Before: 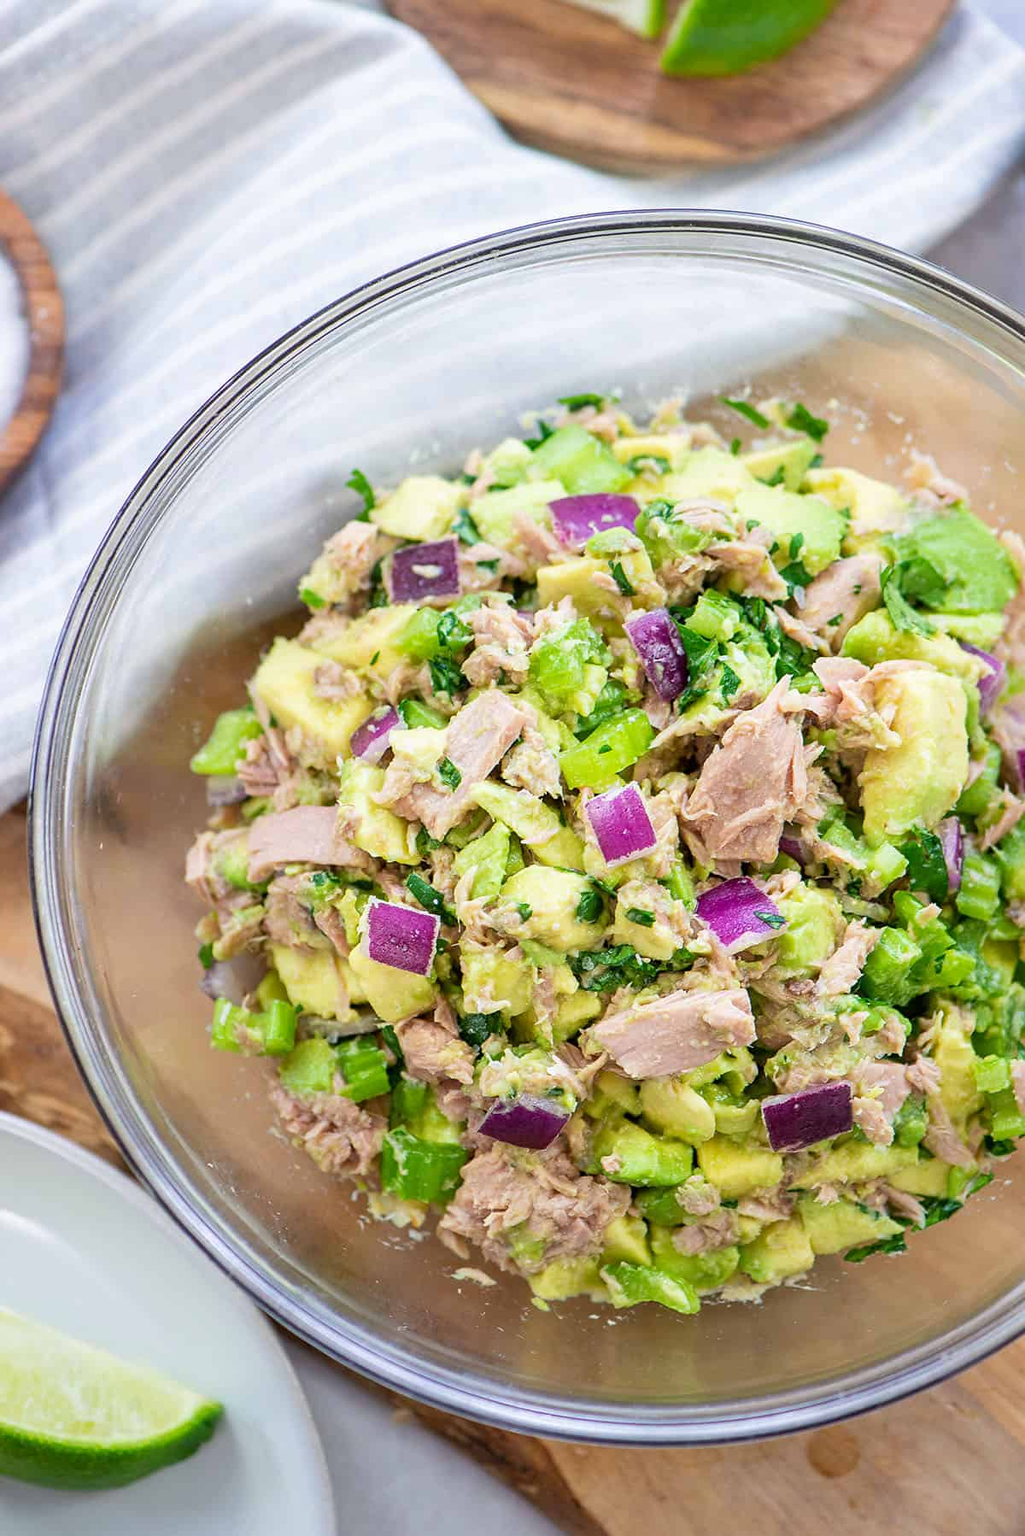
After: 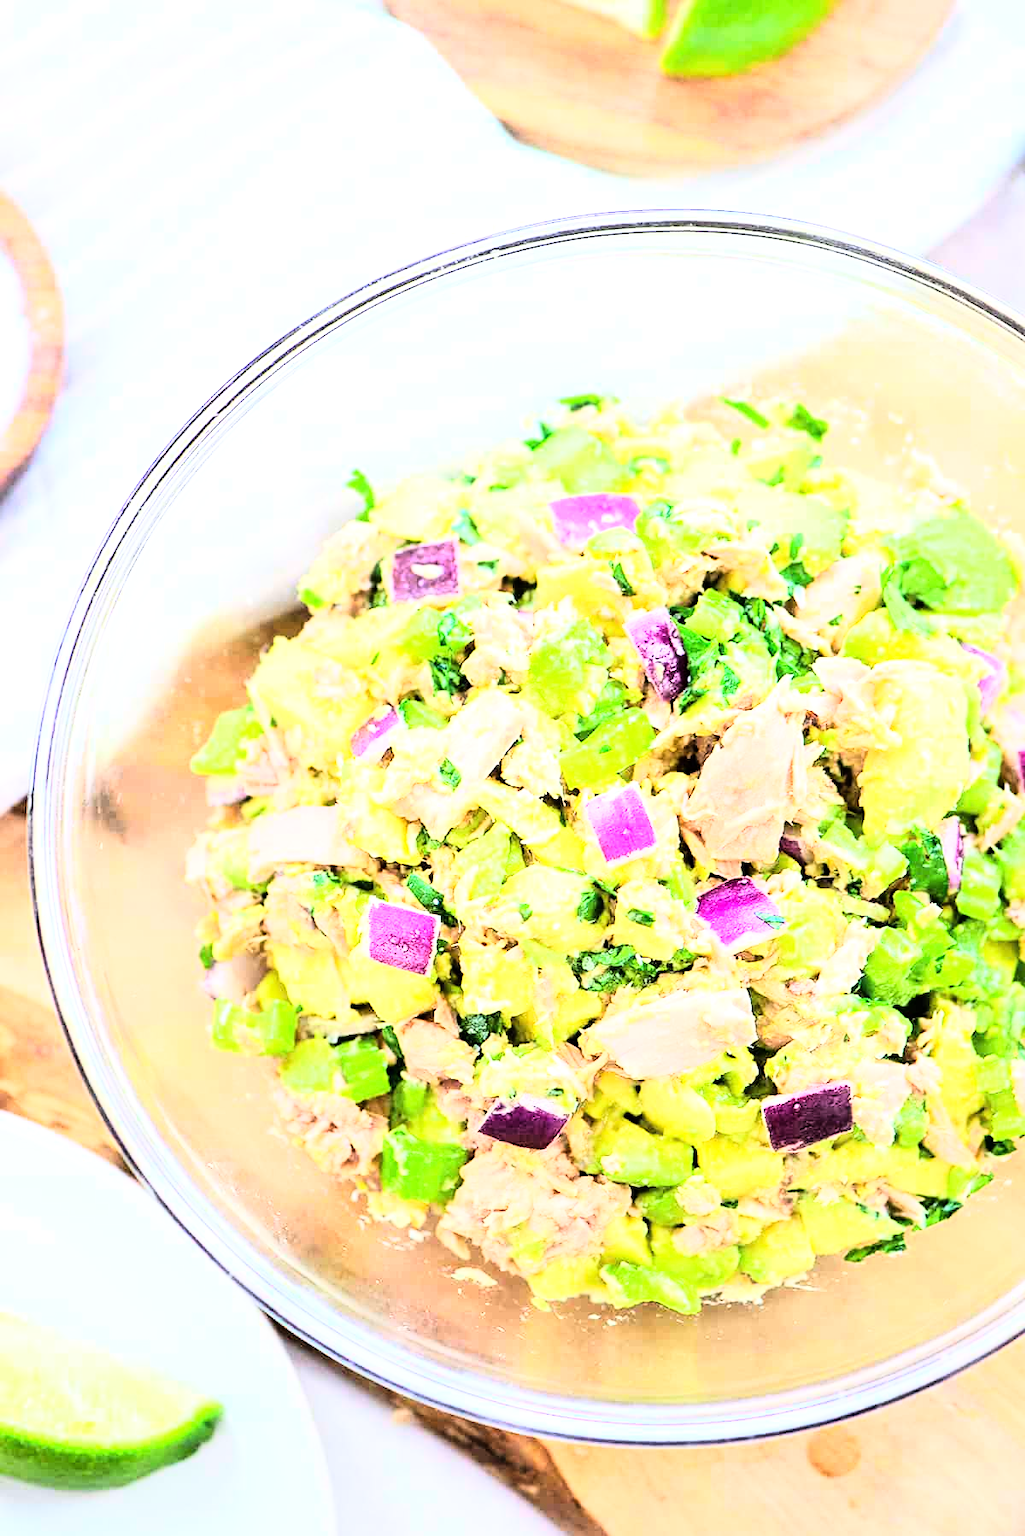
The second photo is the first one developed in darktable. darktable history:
rgb curve: curves: ch0 [(0, 0) (0.21, 0.15) (0.24, 0.21) (0.5, 0.75) (0.75, 0.96) (0.89, 0.99) (1, 1)]; ch1 [(0, 0.02) (0.21, 0.13) (0.25, 0.2) (0.5, 0.67) (0.75, 0.9) (0.89, 0.97) (1, 1)]; ch2 [(0, 0.02) (0.21, 0.13) (0.25, 0.2) (0.5, 0.67) (0.75, 0.9) (0.89, 0.97) (1, 1)], compensate middle gray true
exposure: black level correction 0, exposure 0.877 EV, compensate exposure bias true, compensate highlight preservation false
